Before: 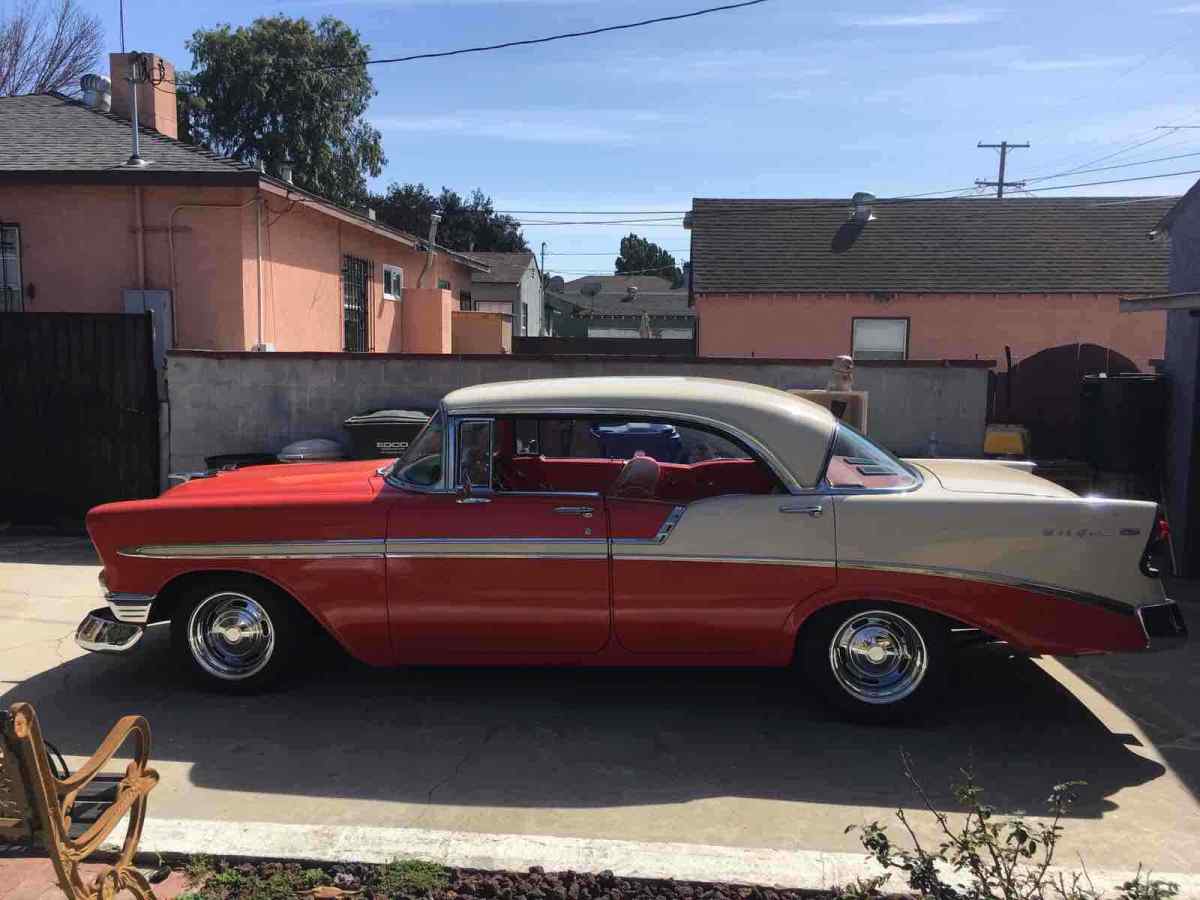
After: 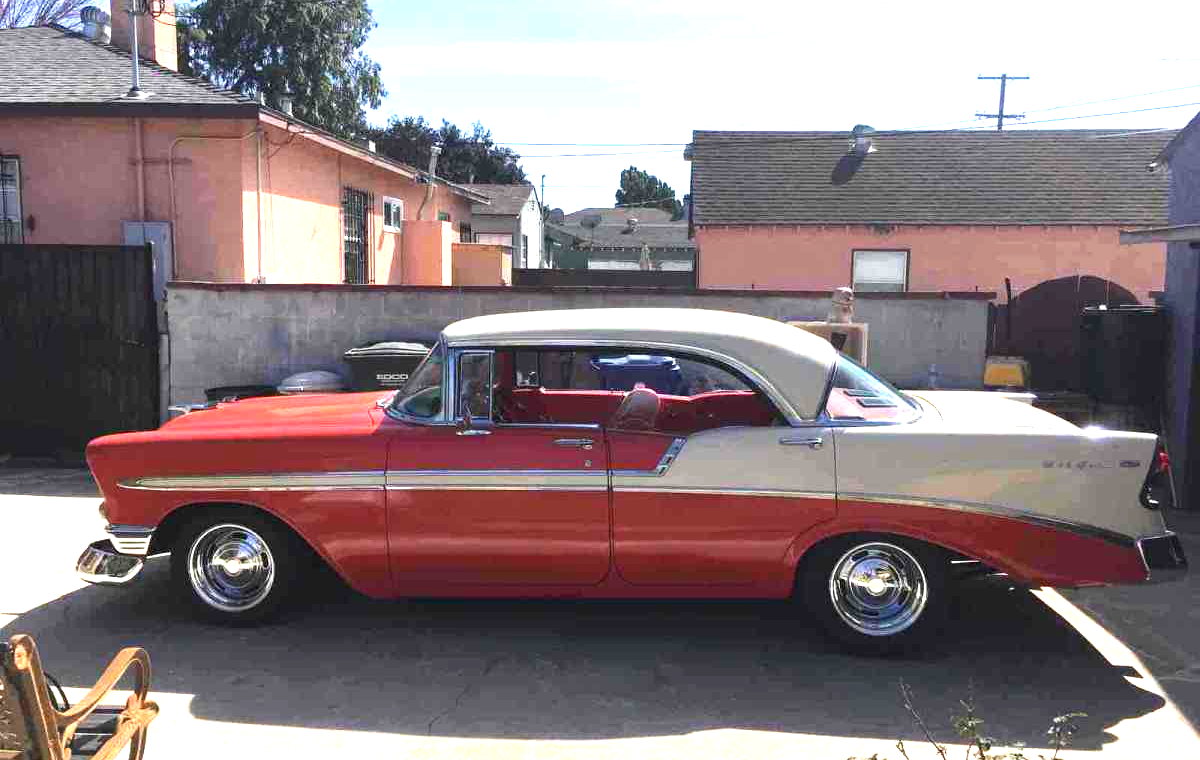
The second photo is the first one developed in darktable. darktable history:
exposure: black level correction 0, exposure 1.467 EV, compensate exposure bias true, compensate highlight preservation false
crop: top 7.583%, bottom 7.93%
